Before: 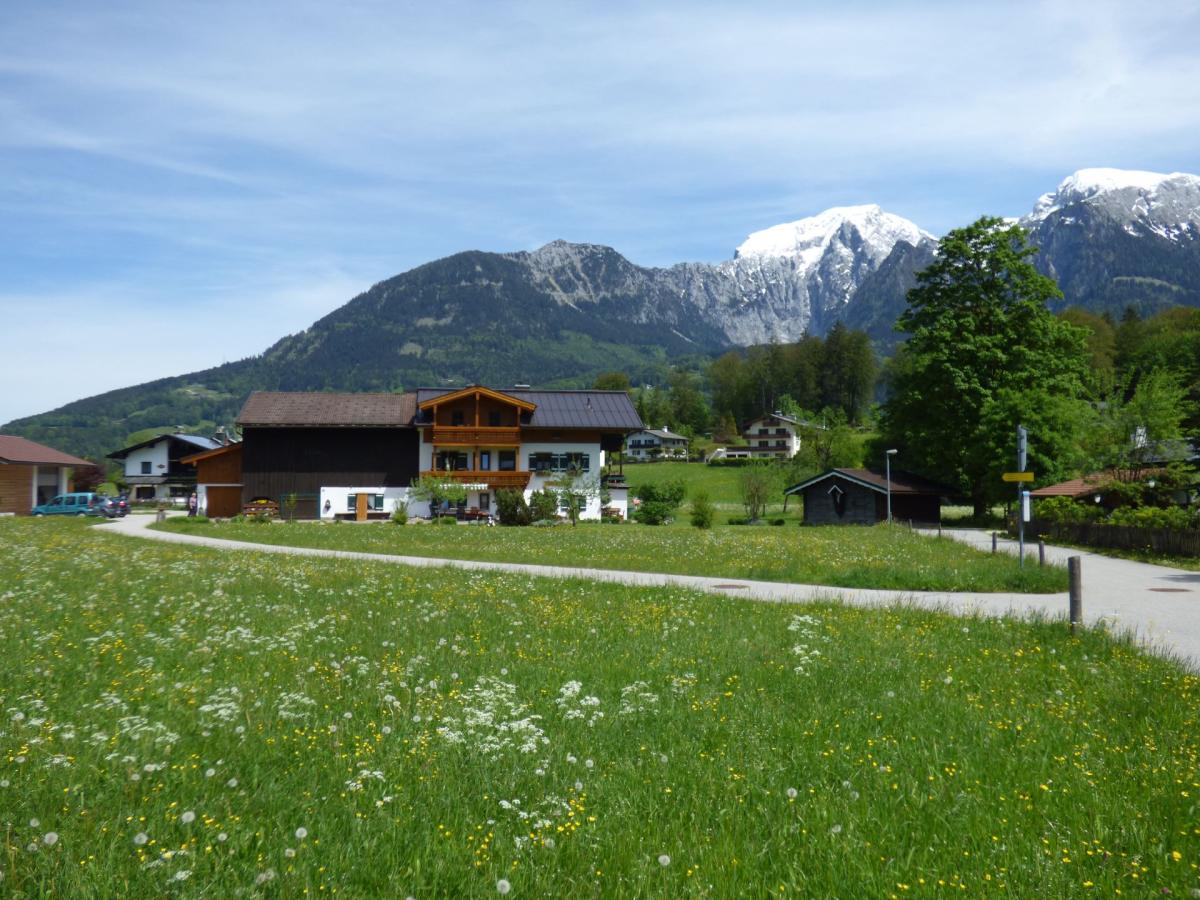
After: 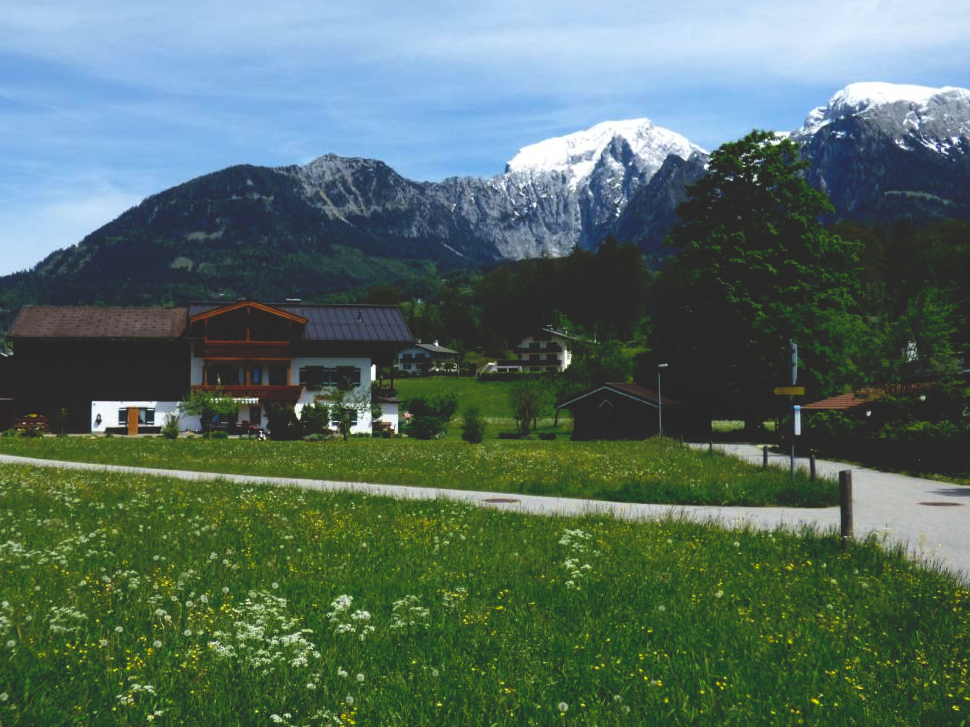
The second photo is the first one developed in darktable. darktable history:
crop: left 19.159%, top 9.58%, bottom 9.58%
base curve: curves: ch0 [(0, 0.02) (0.083, 0.036) (1, 1)], preserve colors none
